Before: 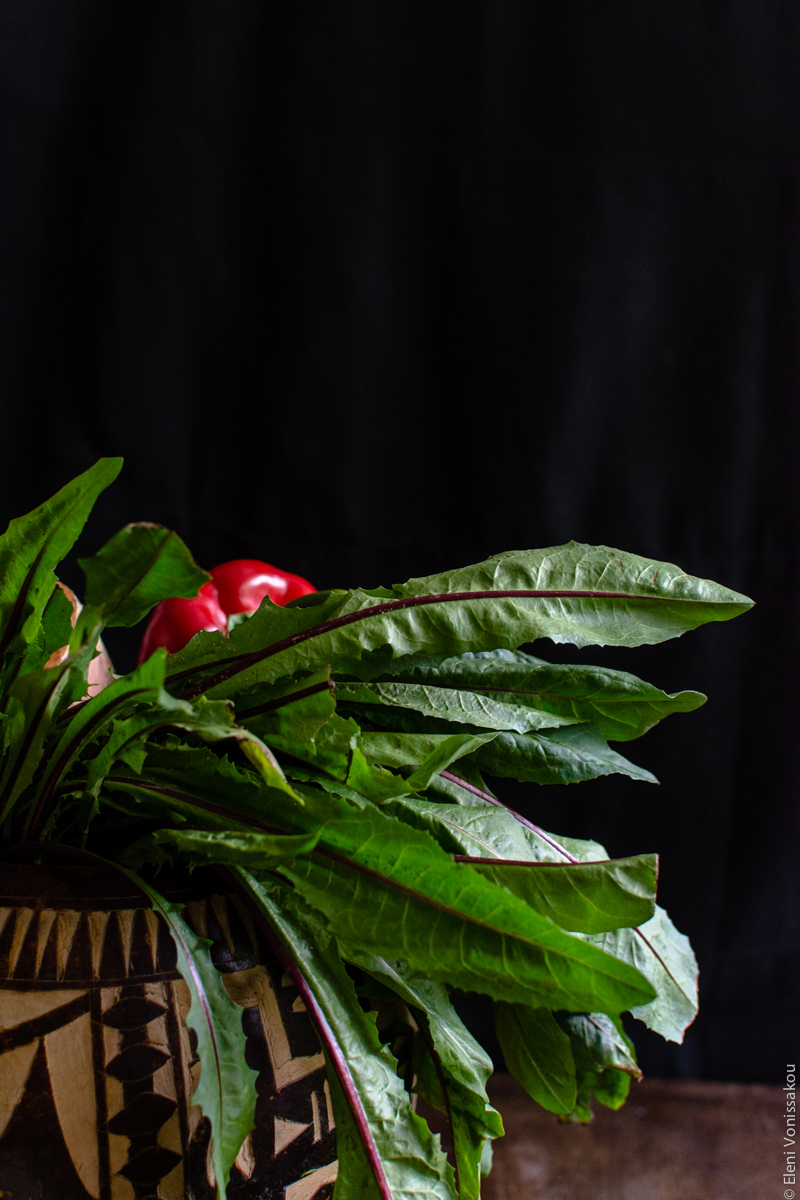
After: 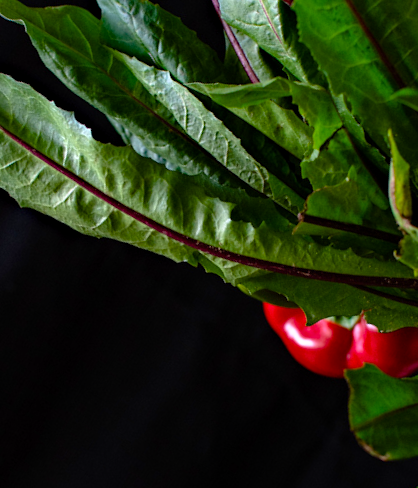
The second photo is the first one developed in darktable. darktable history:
color balance rgb: perceptual saturation grading › global saturation 31.117%
crop and rotate: angle 147.24°, left 9.154%, top 15.677%, right 4.39%, bottom 16.991%
haze removal: strength 0.252, distance 0.249, compatibility mode true, adaptive false
